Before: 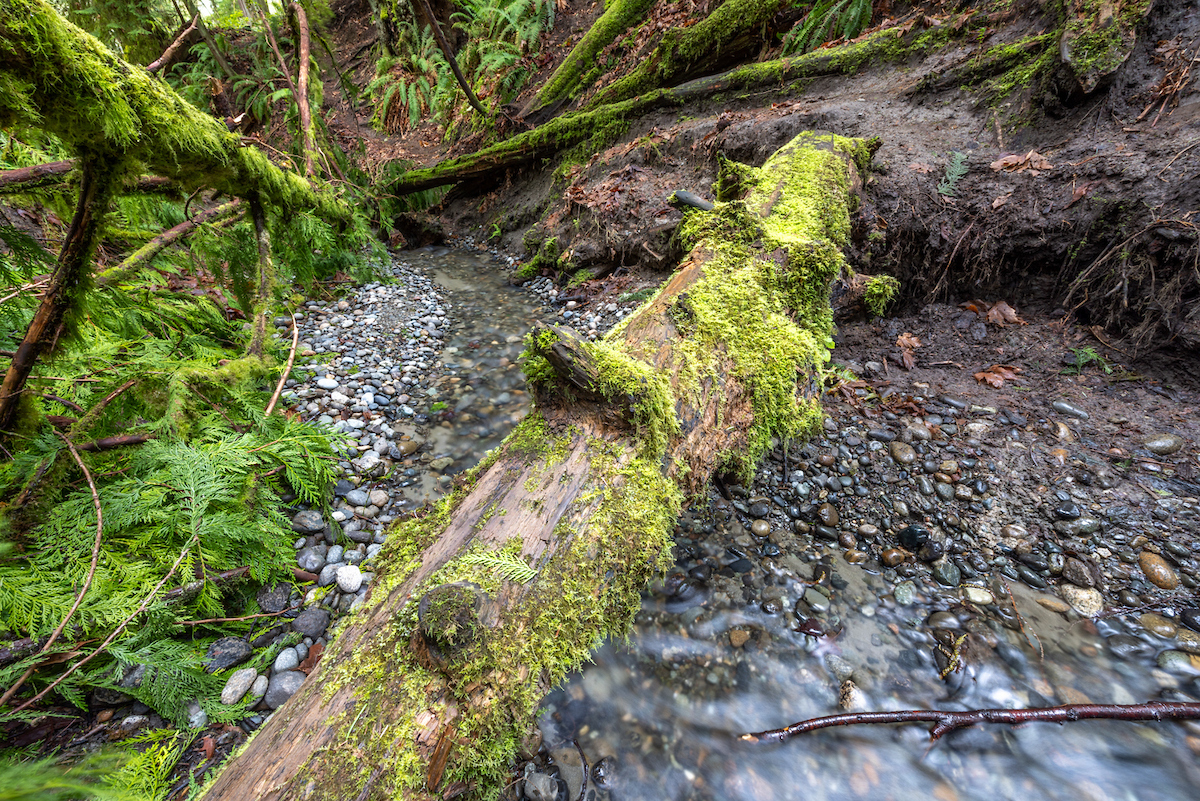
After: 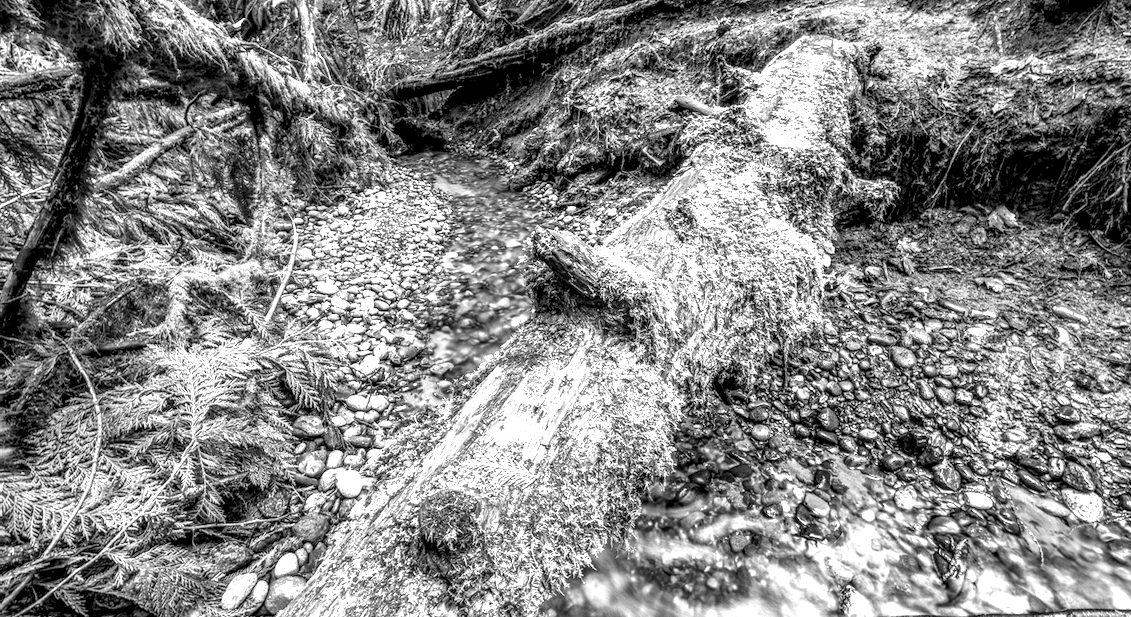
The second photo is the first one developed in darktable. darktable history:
crop and rotate: angle 0.042°, top 11.824%, right 5.58%, bottom 11.007%
local contrast: highlights 7%, shadows 38%, detail 183%, midtone range 0.468
color calibration: output gray [0.31, 0.36, 0.33, 0], x 0.372, y 0.386, temperature 4284.56 K
tone equalizer: -8 EV -0.43 EV, -7 EV -0.413 EV, -6 EV -0.36 EV, -5 EV -0.188 EV, -3 EV 0.22 EV, -2 EV 0.321 EV, -1 EV 0.376 EV, +0 EV 0.394 EV
exposure: exposure 0.609 EV, compensate highlight preservation false
